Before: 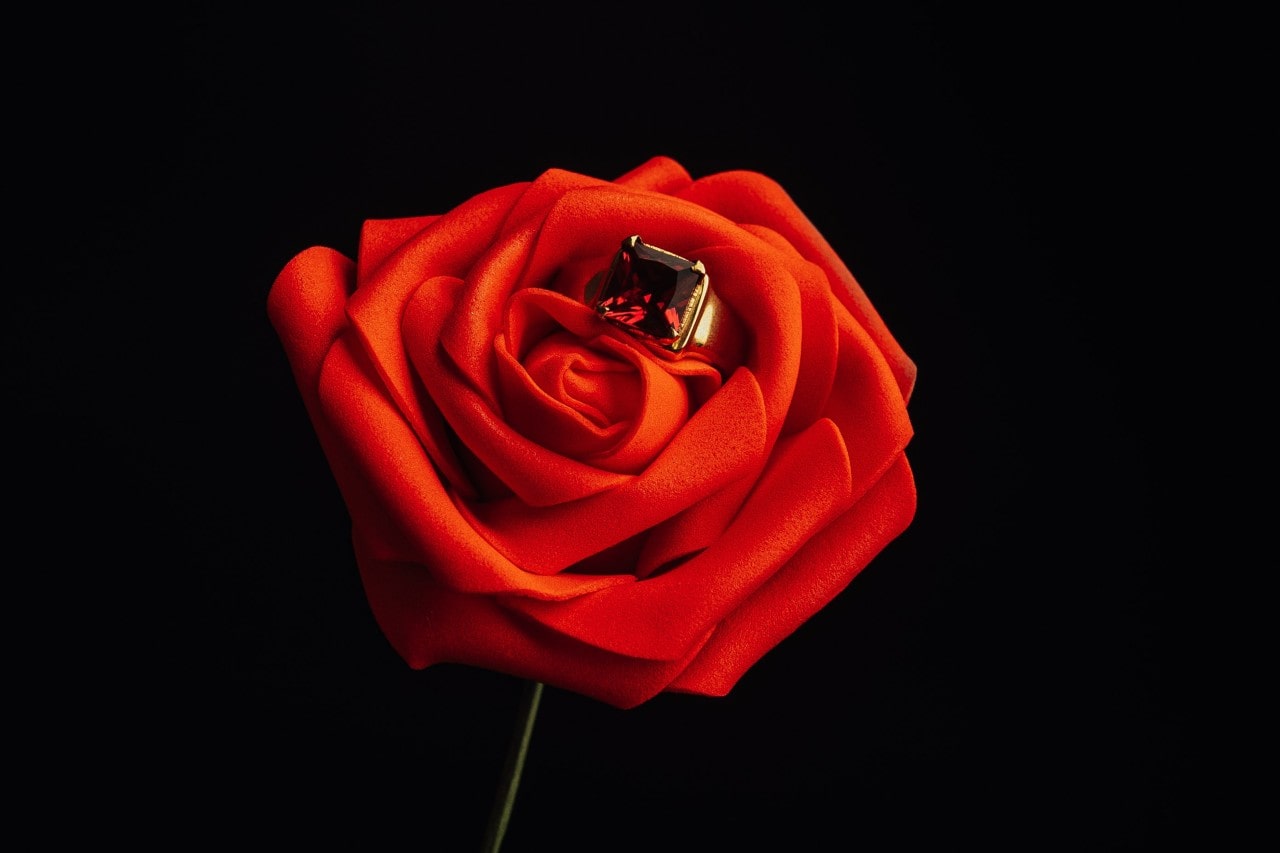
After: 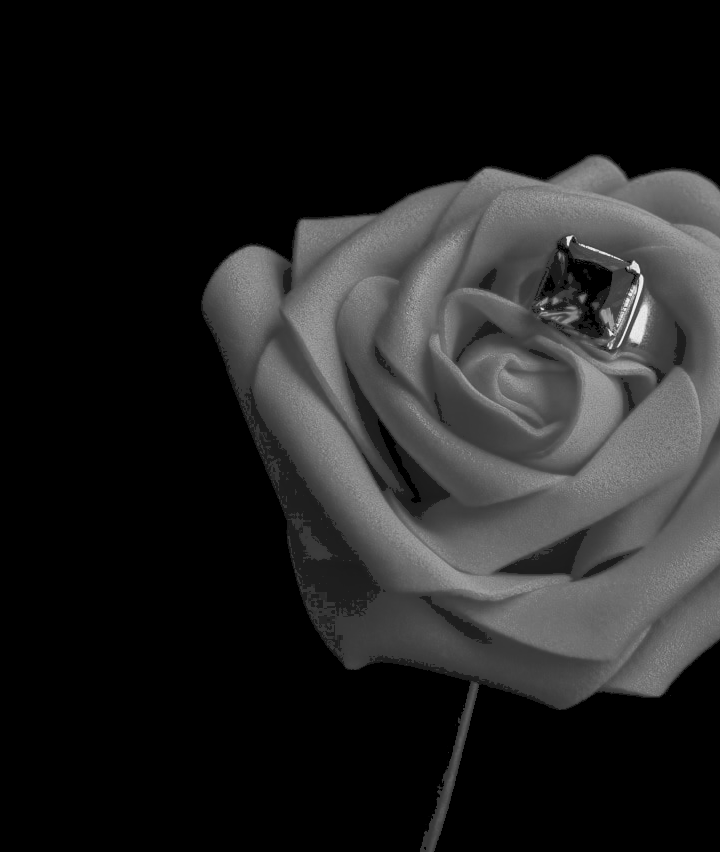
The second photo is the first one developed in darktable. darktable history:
crop: left 5.114%, right 38.589%
monochrome: on, module defaults
exposure: black level correction 0.004, exposure 0.014 EV, compensate highlight preservation false
tone curve: curves: ch0 [(0, 0) (0.003, 0.224) (0.011, 0.229) (0.025, 0.234) (0.044, 0.242) (0.069, 0.249) (0.1, 0.256) (0.136, 0.265) (0.177, 0.285) (0.224, 0.304) (0.277, 0.337) (0.335, 0.385) (0.399, 0.435) (0.468, 0.507) (0.543, 0.59) (0.623, 0.674) (0.709, 0.763) (0.801, 0.852) (0.898, 0.931) (1, 1)], preserve colors none
